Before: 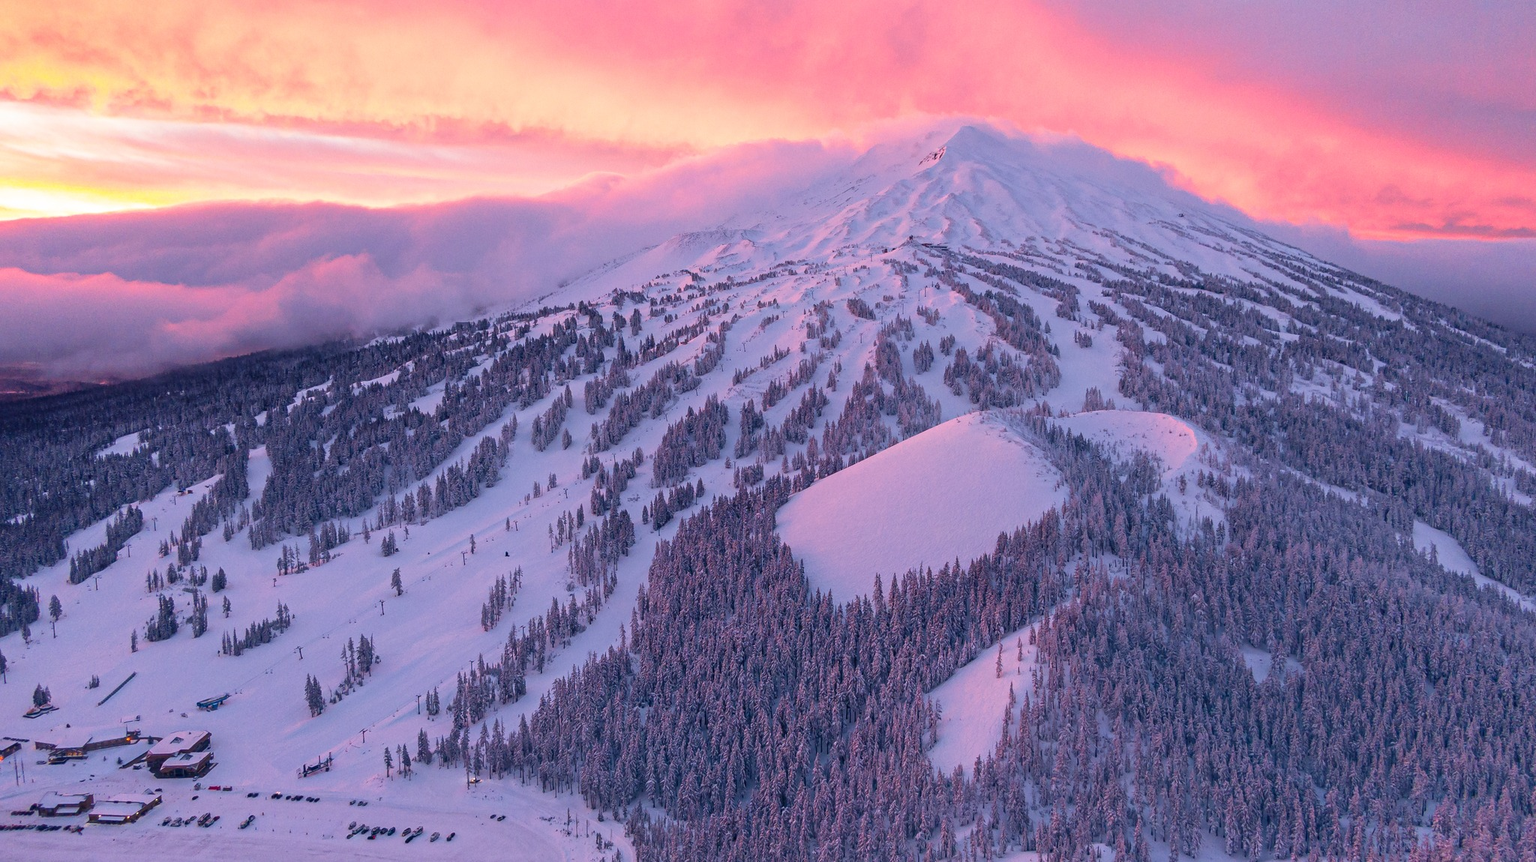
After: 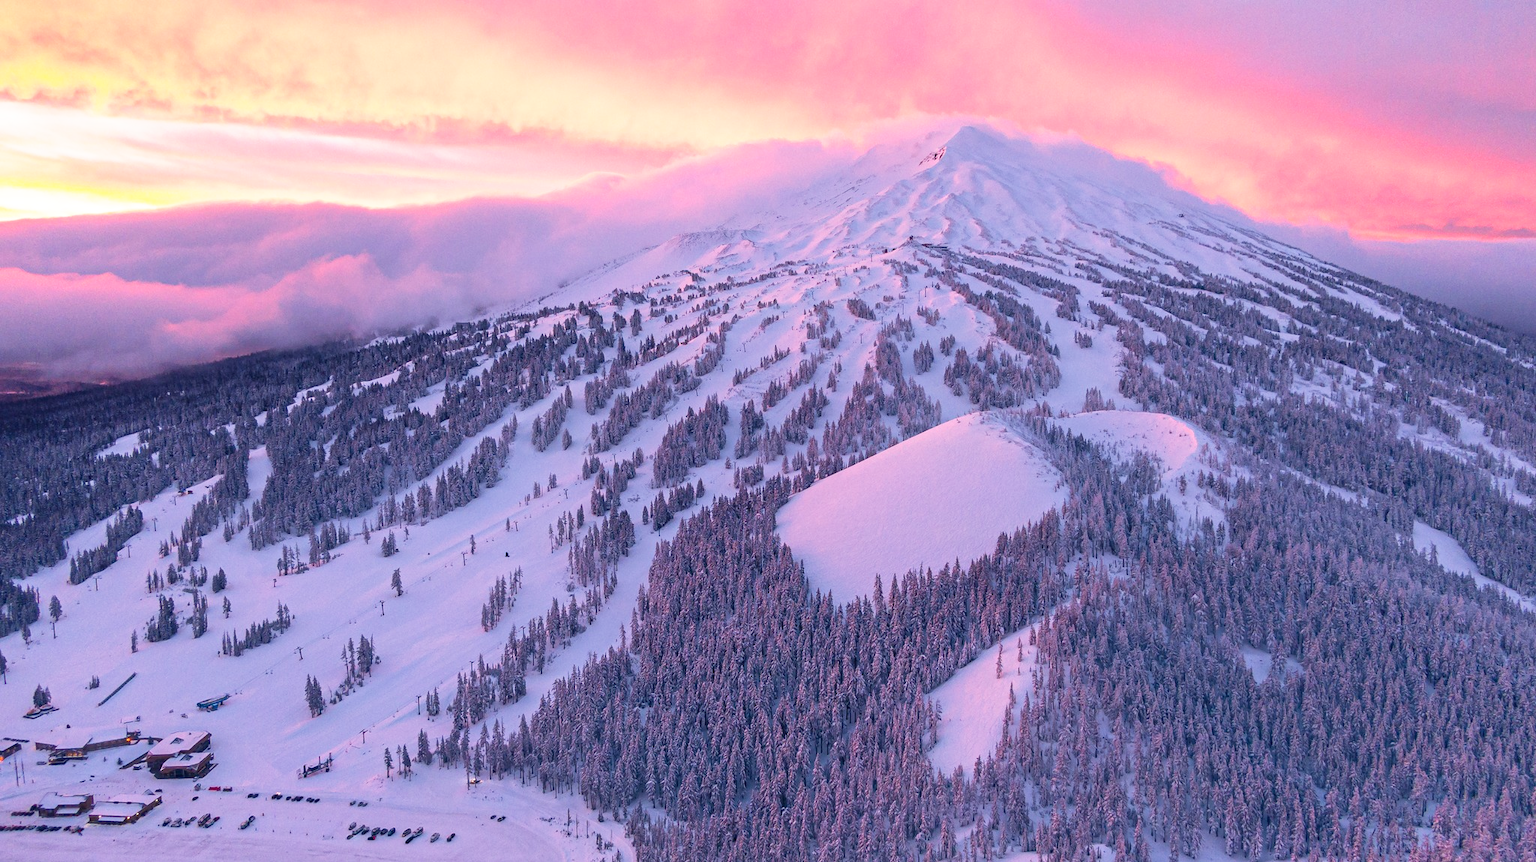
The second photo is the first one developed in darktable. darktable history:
tone equalizer: edges refinement/feathering 500, mask exposure compensation -1.57 EV, preserve details no
base curve: curves: ch0 [(0, 0) (0.688, 0.865) (1, 1)], preserve colors none
